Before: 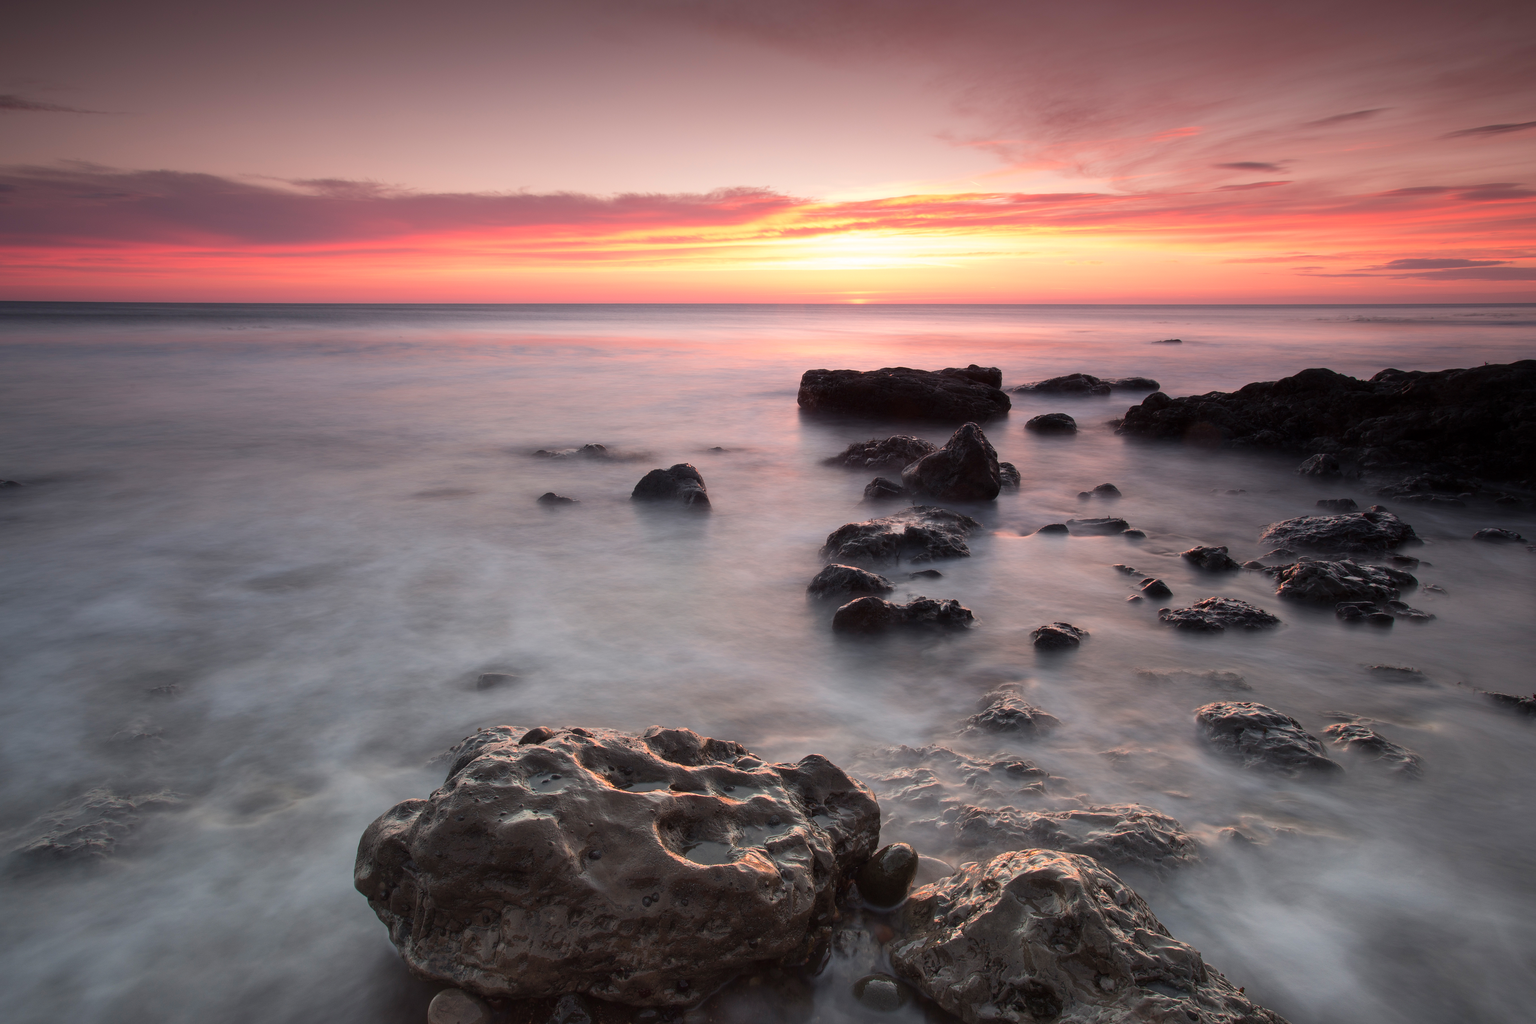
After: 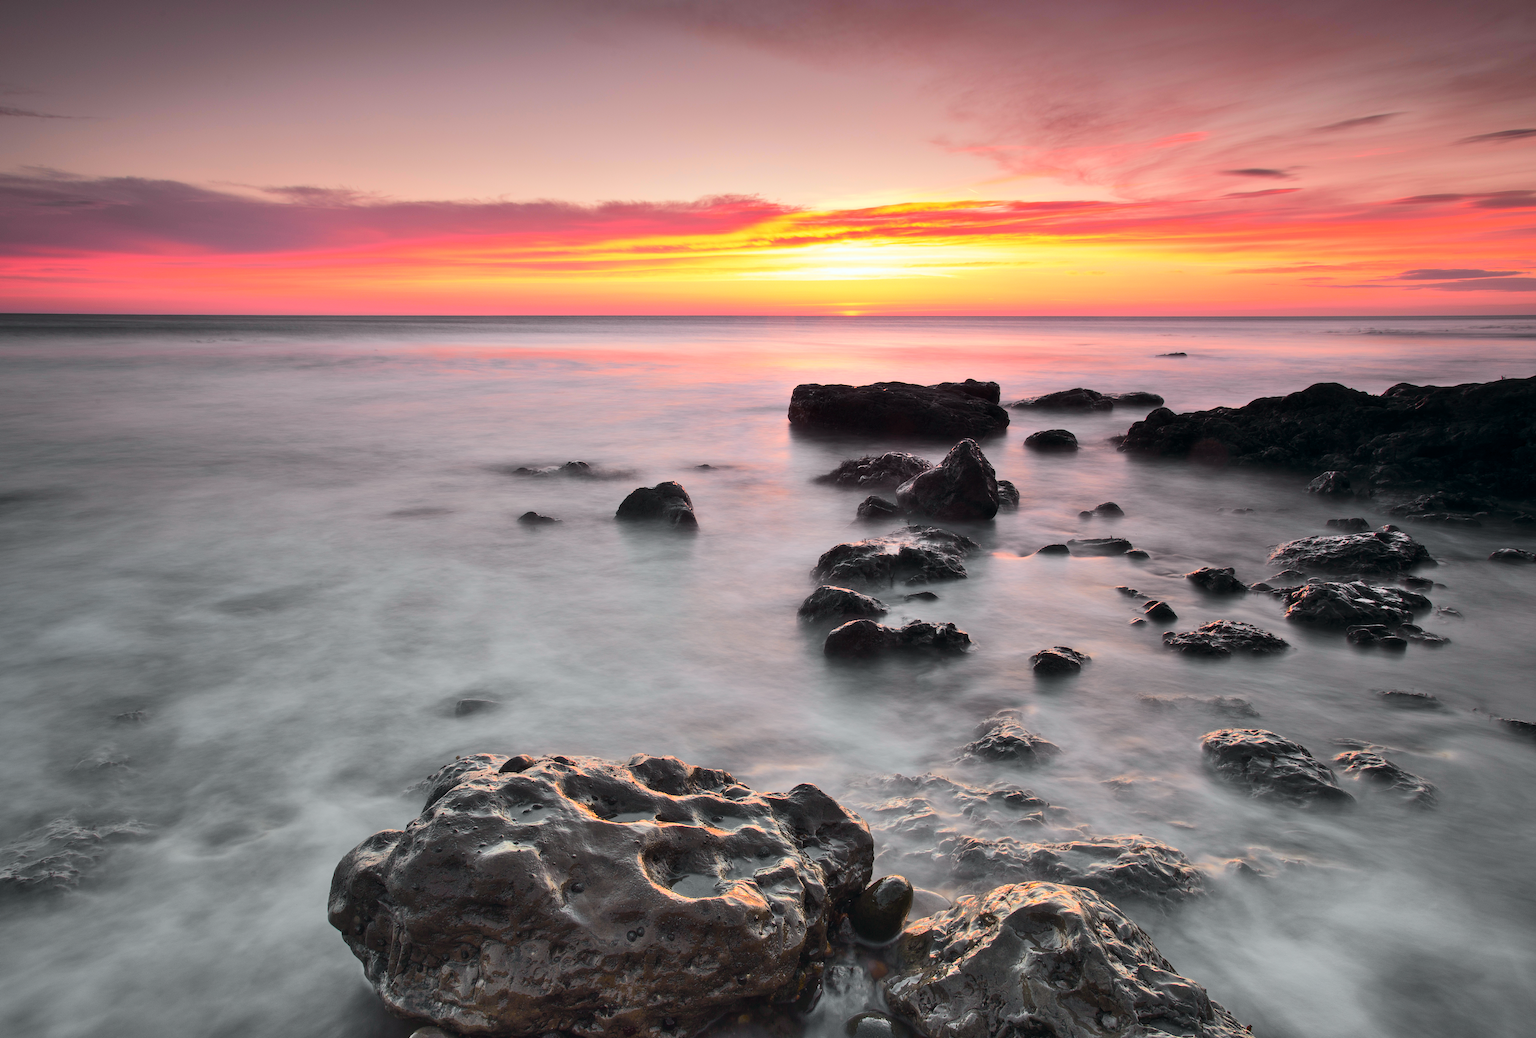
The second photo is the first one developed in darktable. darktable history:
color balance rgb: on, module defaults
shadows and highlights: white point adjustment 1, soften with gaussian
crop and rotate: left 2.536%, right 1.107%, bottom 2.246%
tone curve: curves: ch0 [(0, 0) (0.071, 0.06) (0.253, 0.242) (0.437, 0.498) (0.55, 0.644) (0.657, 0.749) (0.823, 0.876) (1, 0.99)]; ch1 [(0, 0) (0.346, 0.307) (0.408, 0.369) (0.453, 0.457) (0.476, 0.489) (0.502, 0.493) (0.521, 0.515) (0.537, 0.531) (0.612, 0.641) (0.676, 0.728) (1, 1)]; ch2 [(0, 0) (0.346, 0.34) (0.434, 0.46) (0.485, 0.494) (0.5, 0.494) (0.511, 0.504) (0.537, 0.551) (0.579, 0.599) (0.625, 0.686) (1, 1)], color space Lab, independent channels, preserve colors none
